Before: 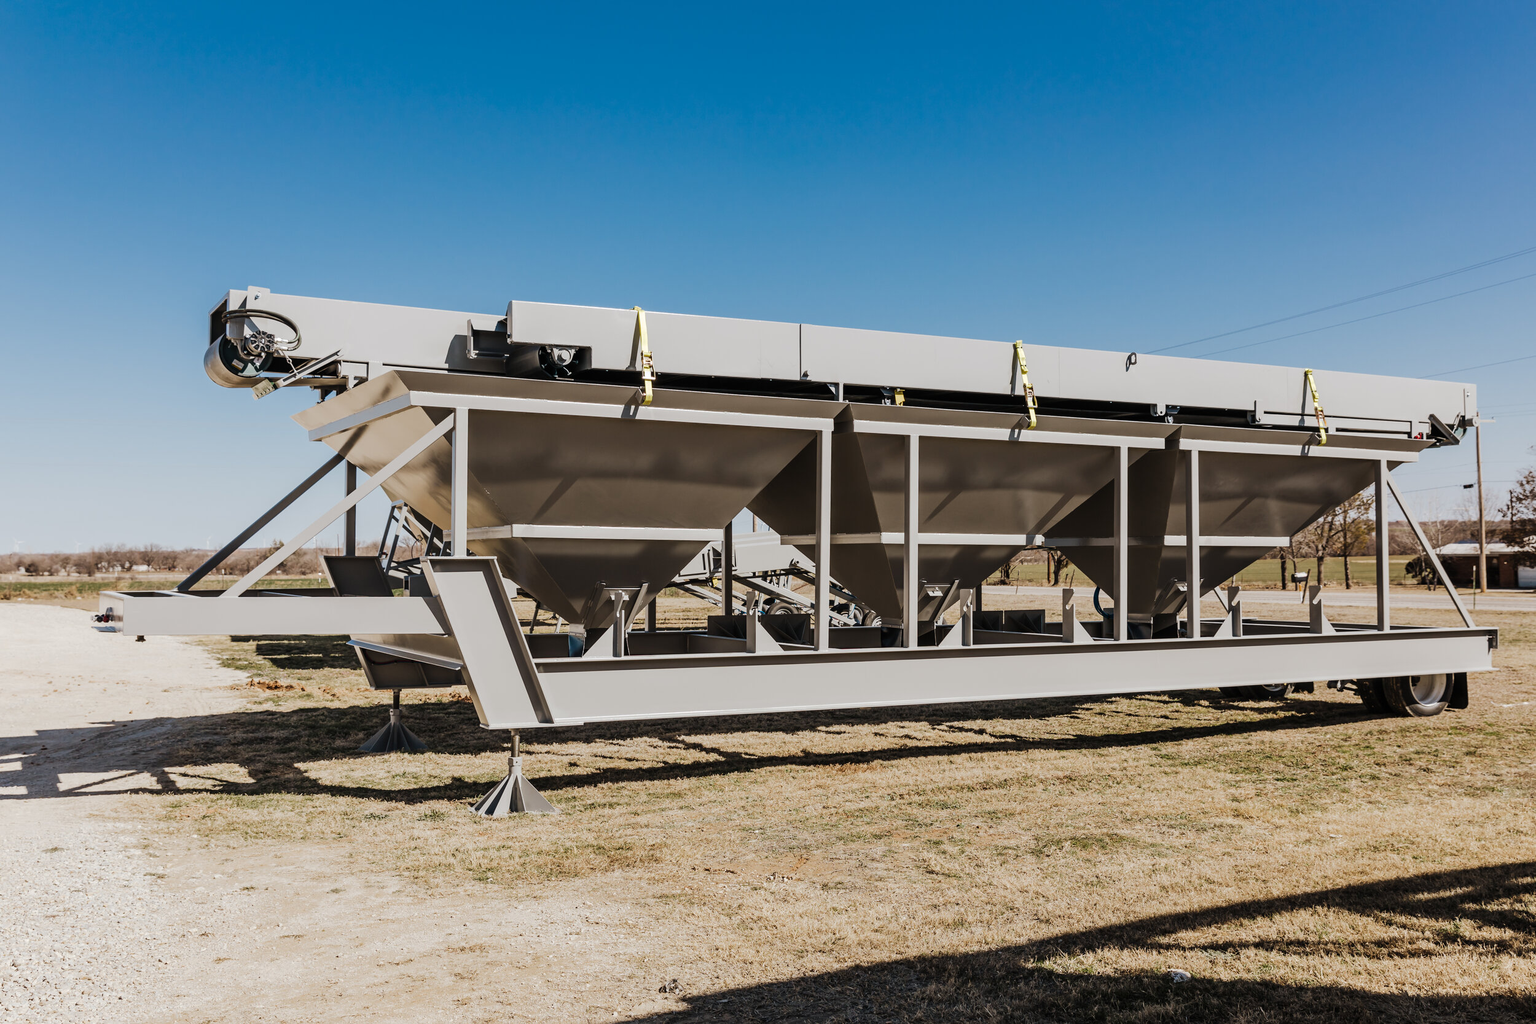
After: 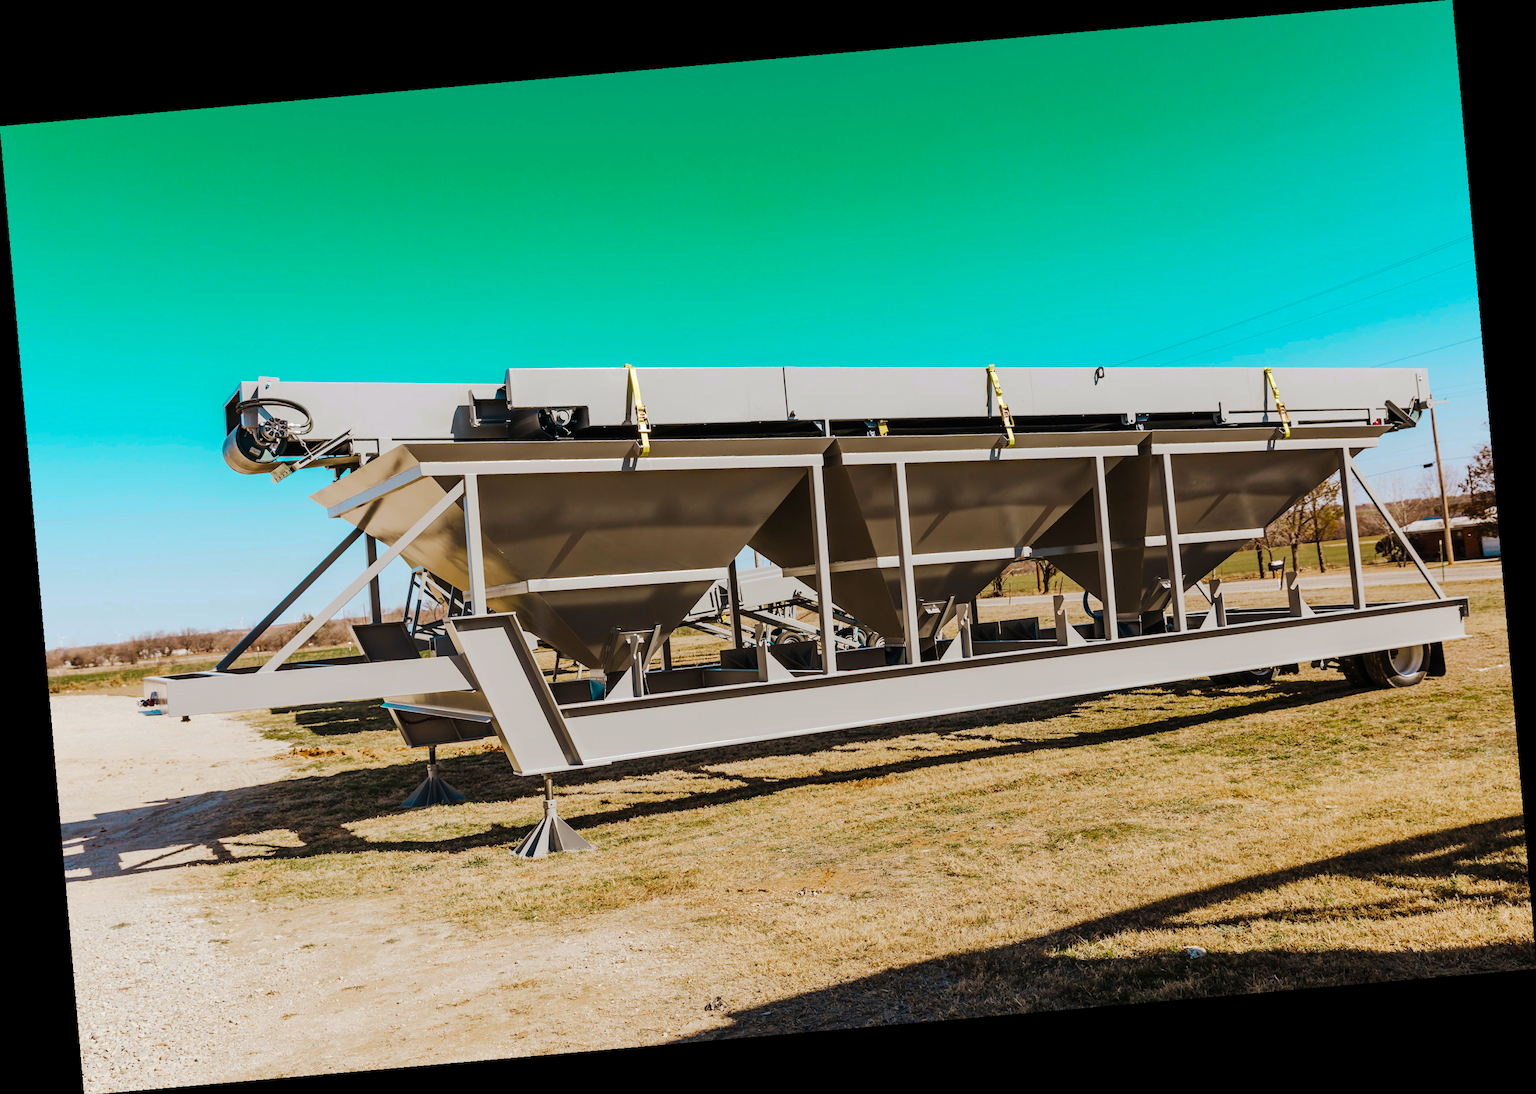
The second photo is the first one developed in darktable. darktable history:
color zones: curves: ch0 [(0.254, 0.492) (0.724, 0.62)]; ch1 [(0.25, 0.528) (0.719, 0.796)]; ch2 [(0, 0.472) (0.25, 0.5) (0.73, 0.184)]
rotate and perspective: rotation -4.98°, automatic cropping off
contrast brightness saturation: saturation 0.5
